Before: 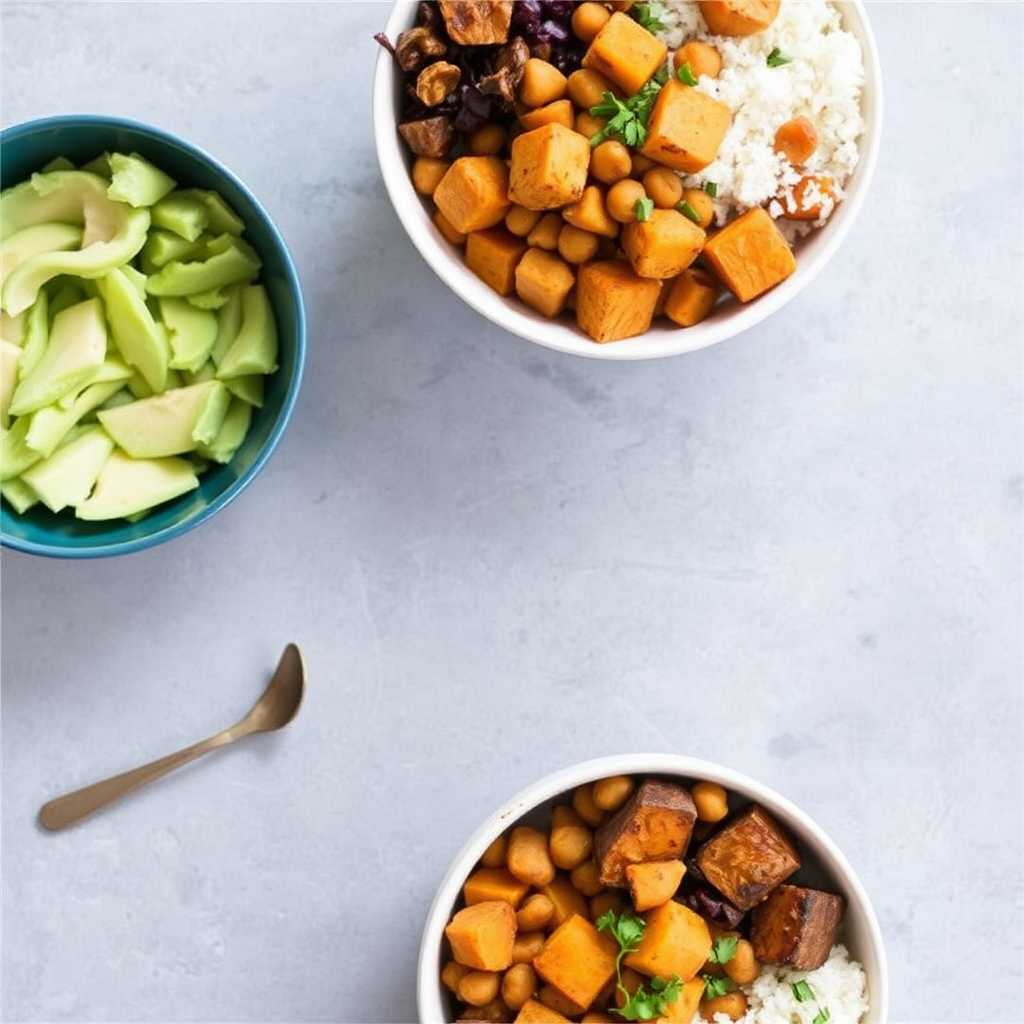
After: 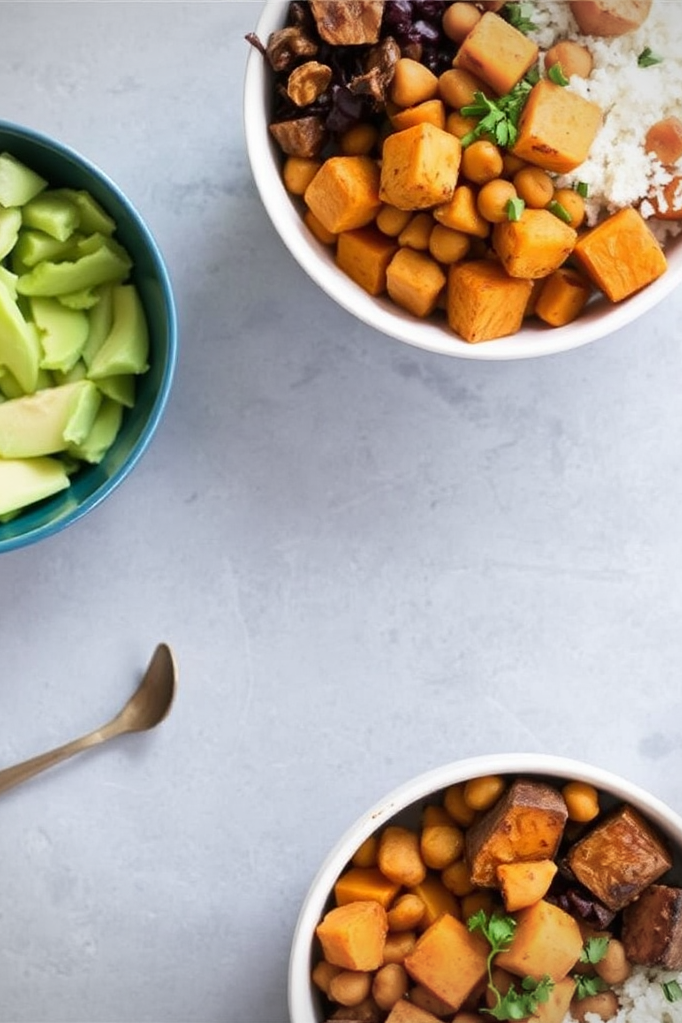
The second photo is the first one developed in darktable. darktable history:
crop and rotate: left 12.673%, right 20.66%
vignetting: on, module defaults
